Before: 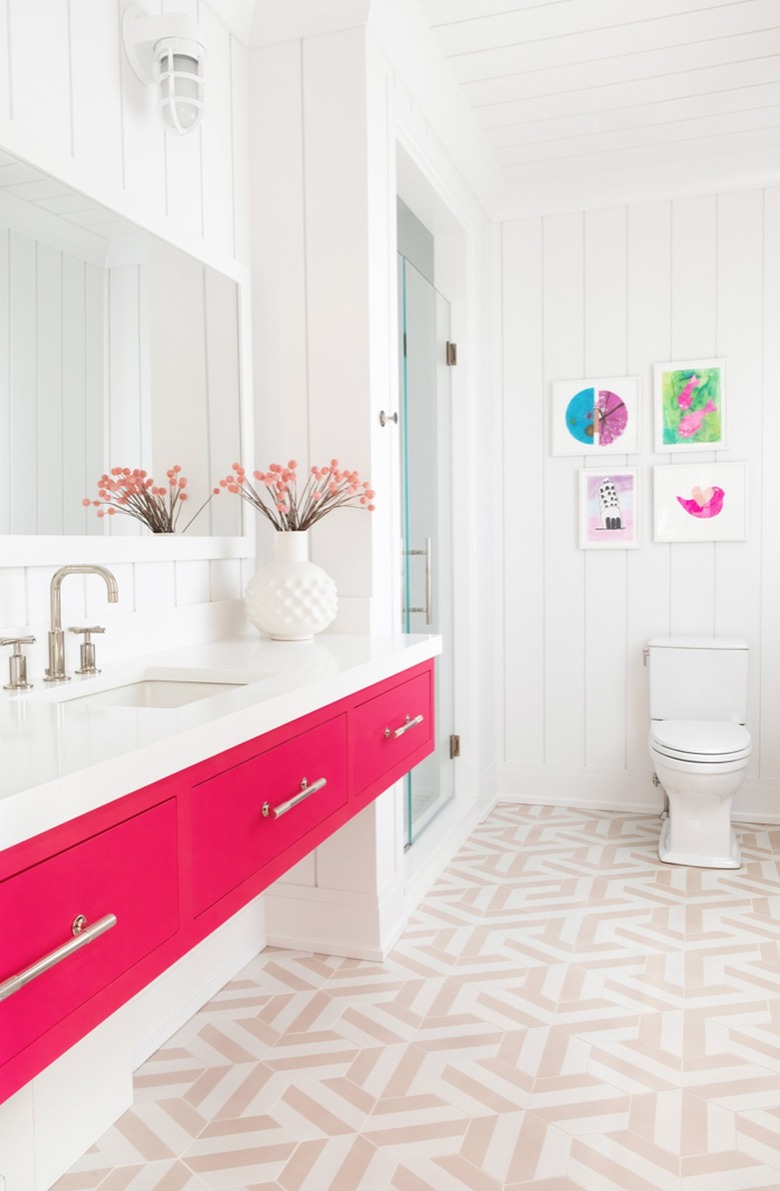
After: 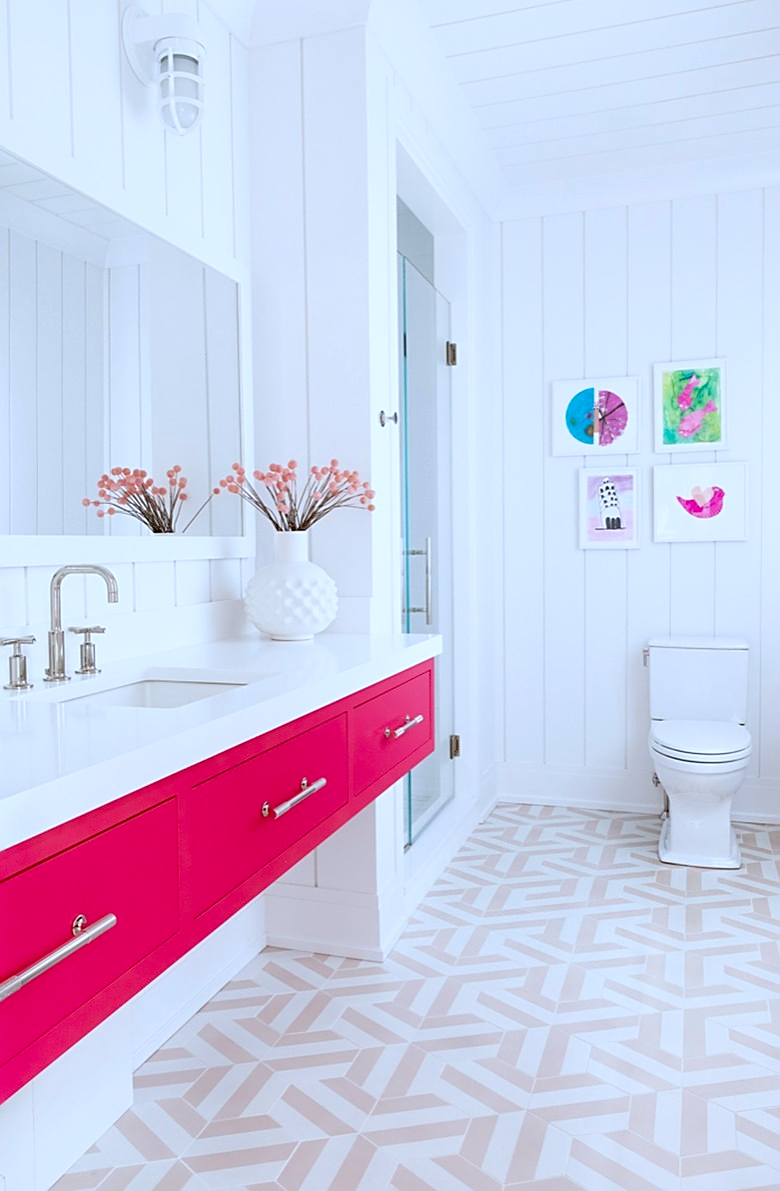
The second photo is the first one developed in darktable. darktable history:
color calibration: x 0.37, y 0.382, temperature 4313.32 K
exposure: black level correction 0.029, exposure -0.073 EV, compensate highlight preservation false
sharpen: on, module defaults
white balance: red 0.983, blue 1.036
